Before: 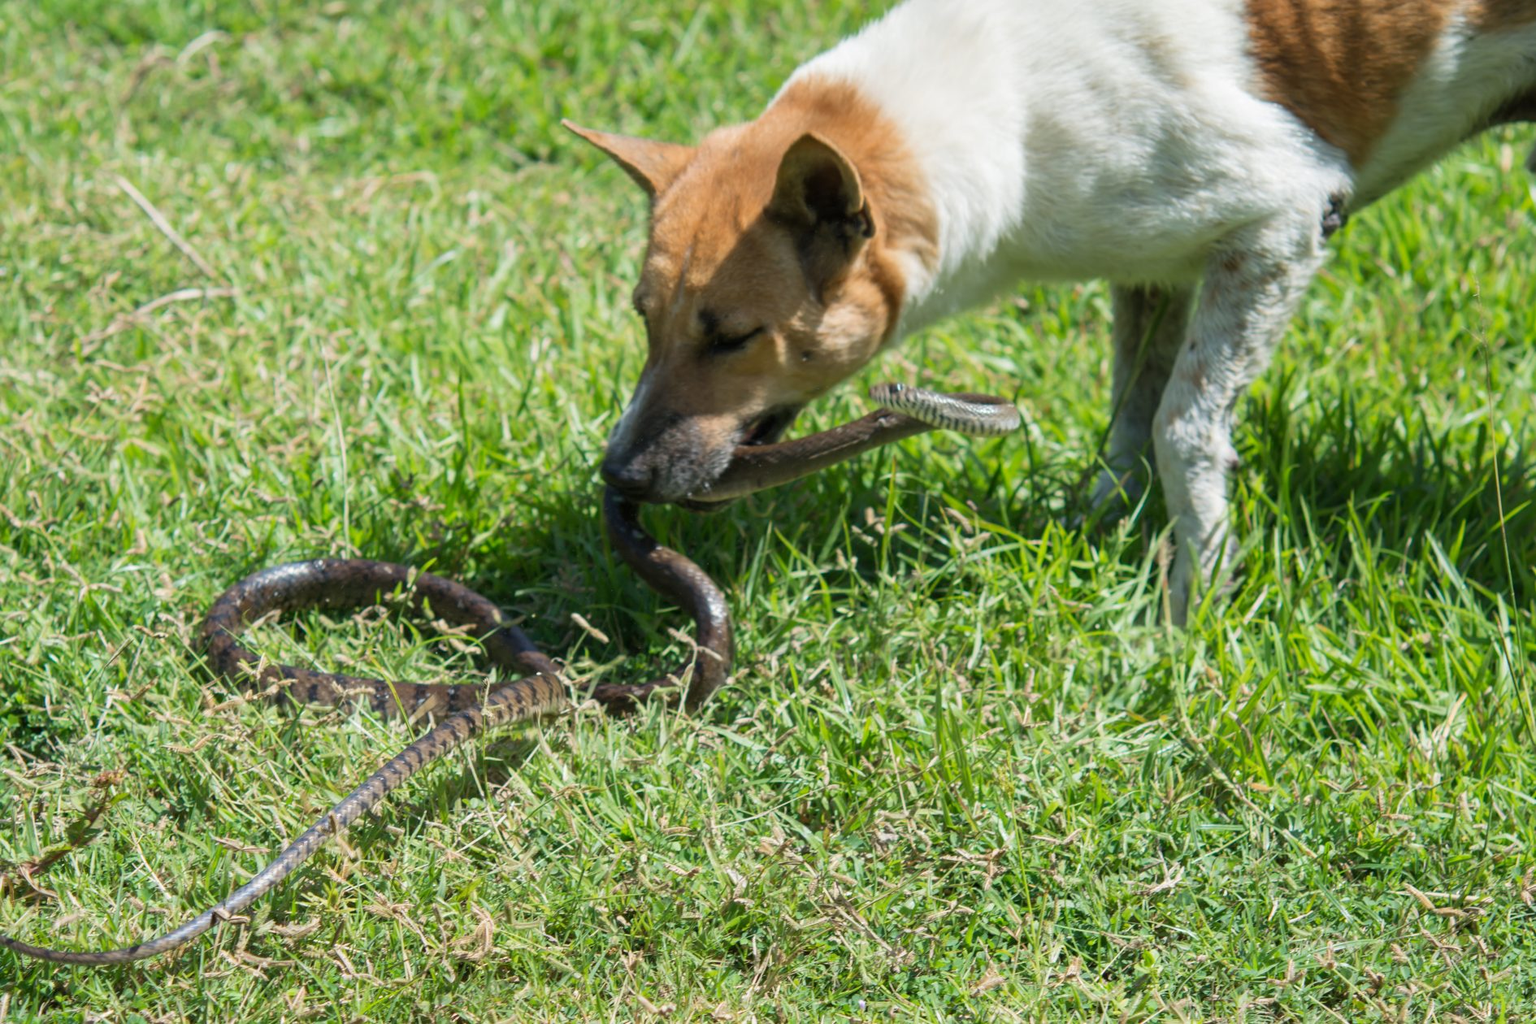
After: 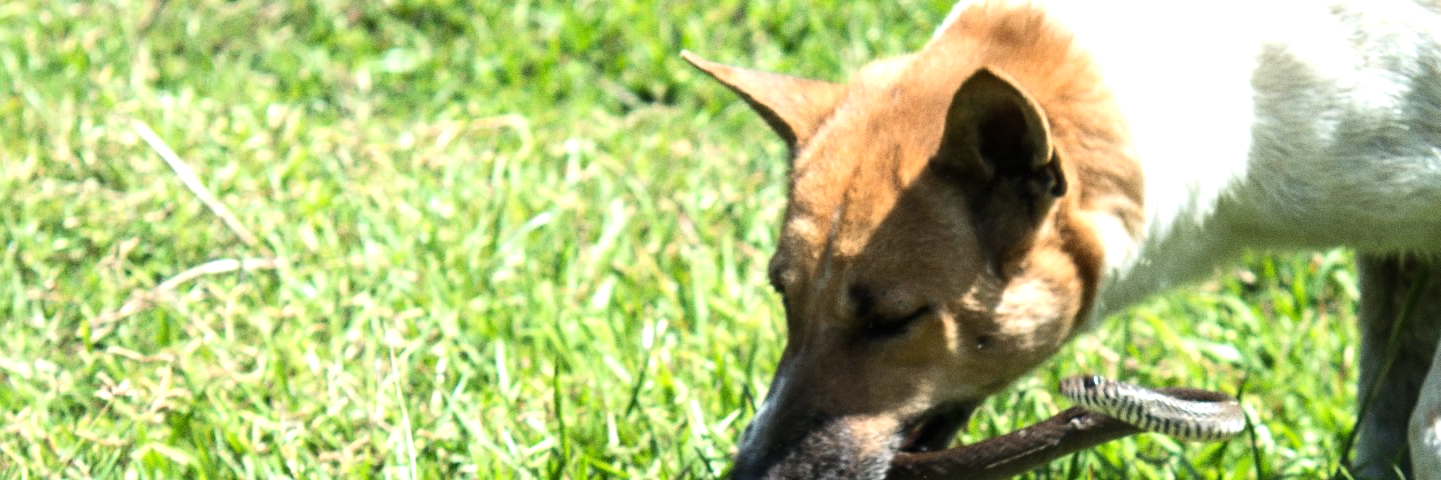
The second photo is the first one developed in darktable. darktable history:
crop: left 0.579%, top 7.627%, right 23.167%, bottom 54.275%
grain: on, module defaults
tone equalizer: -8 EV -1.08 EV, -7 EV -1.01 EV, -6 EV -0.867 EV, -5 EV -0.578 EV, -3 EV 0.578 EV, -2 EV 0.867 EV, -1 EV 1.01 EV, +0 EV 1.08 EV, edges refinement/feathering 500, mask exposure compensation -1.57 EV, preserve details no
